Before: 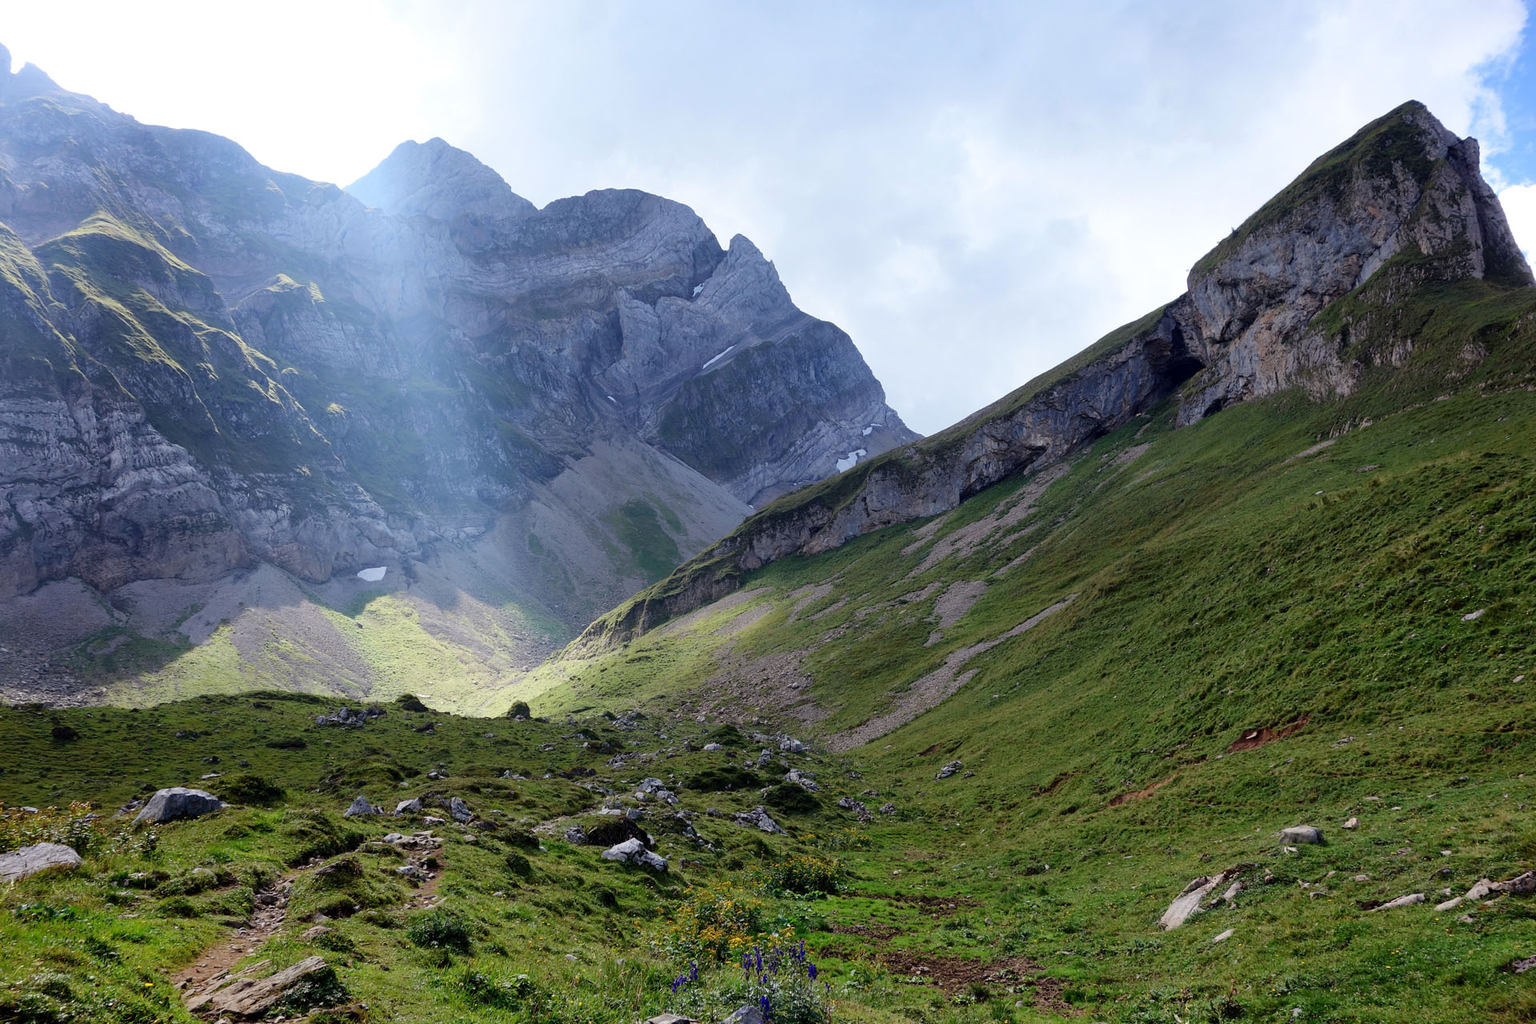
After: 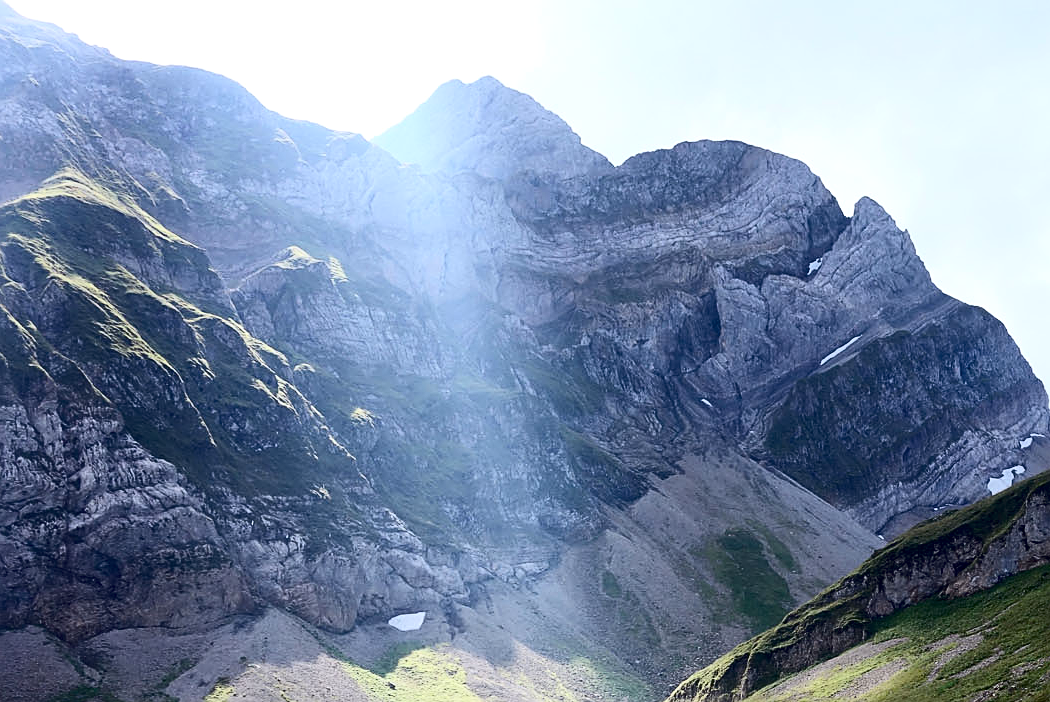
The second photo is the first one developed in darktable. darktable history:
contrast brightness saturation: contrast 0.28
crop and rotate: left 3.047%, top 7.509%, right 42.236%, bottom 37.598%
sharpen: on, module defaults
exposure: black level correction 0.007, exposure 0.159 EV, compensate highlight preservation false
